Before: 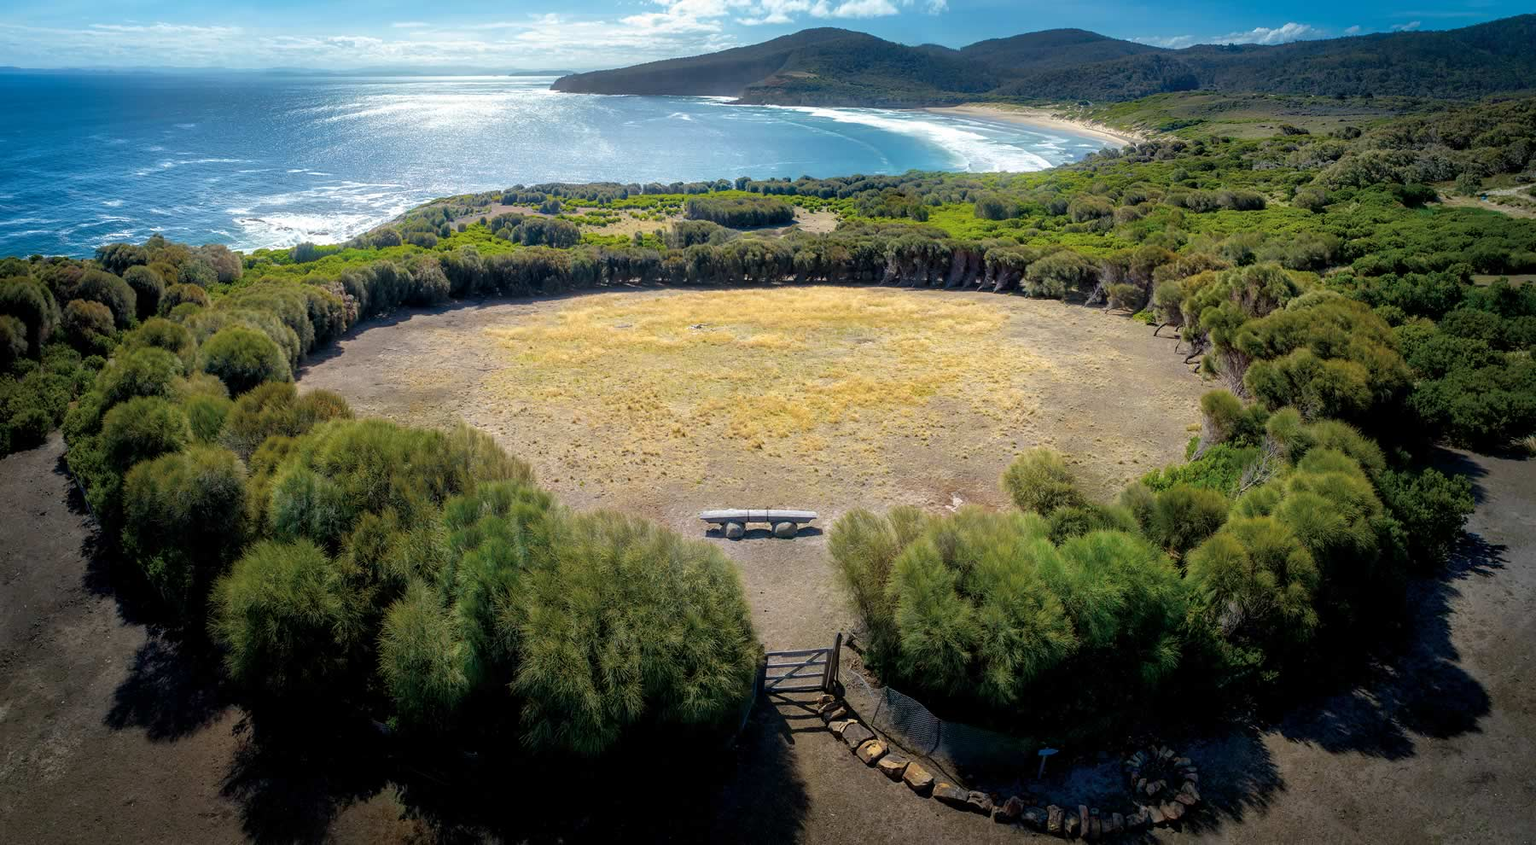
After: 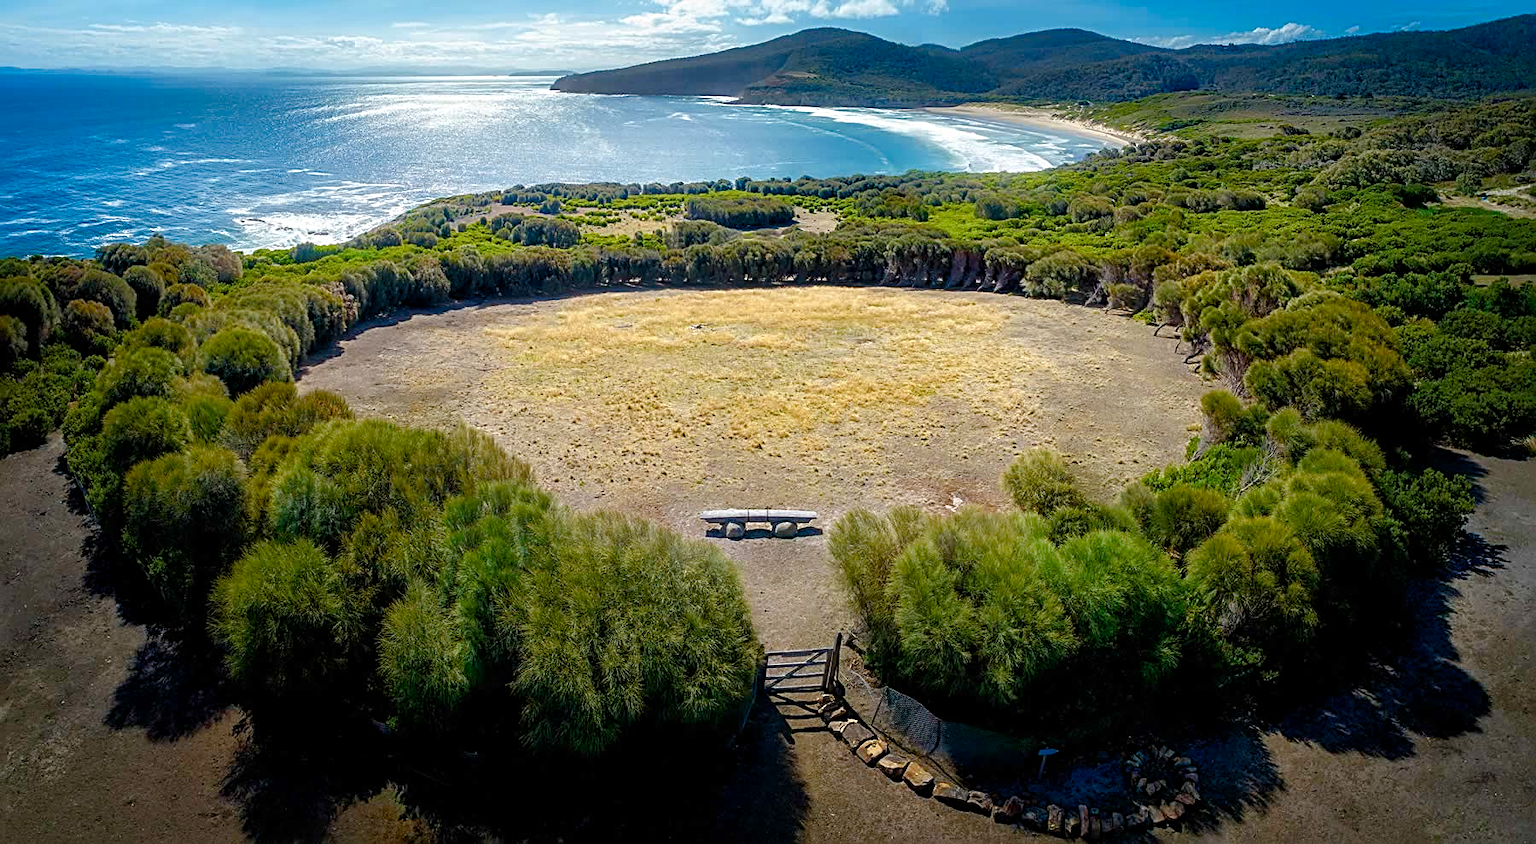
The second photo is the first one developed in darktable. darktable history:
sharpen: radius 2.647, amount 0.674
color balance rgb: linear chroma grading › global chroma 19.339%, perceptual saturation grading › global saturation 20%, perceptual saturation grading › highlights -49.366%, perceptual saturation grading › shadows 24.802%, global vibrance 2.596%
